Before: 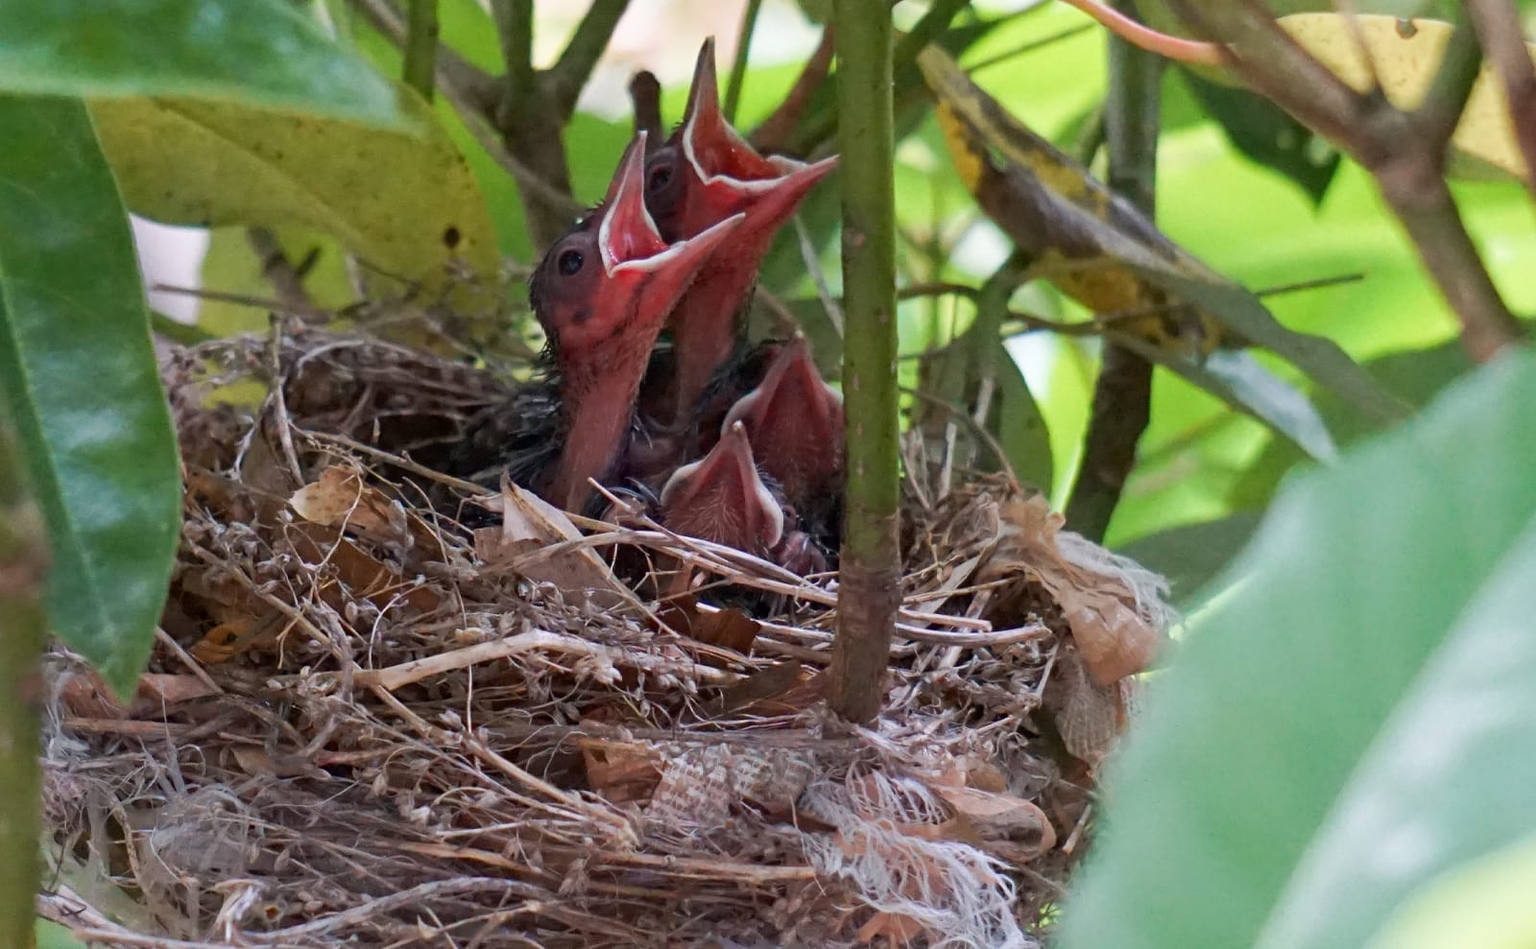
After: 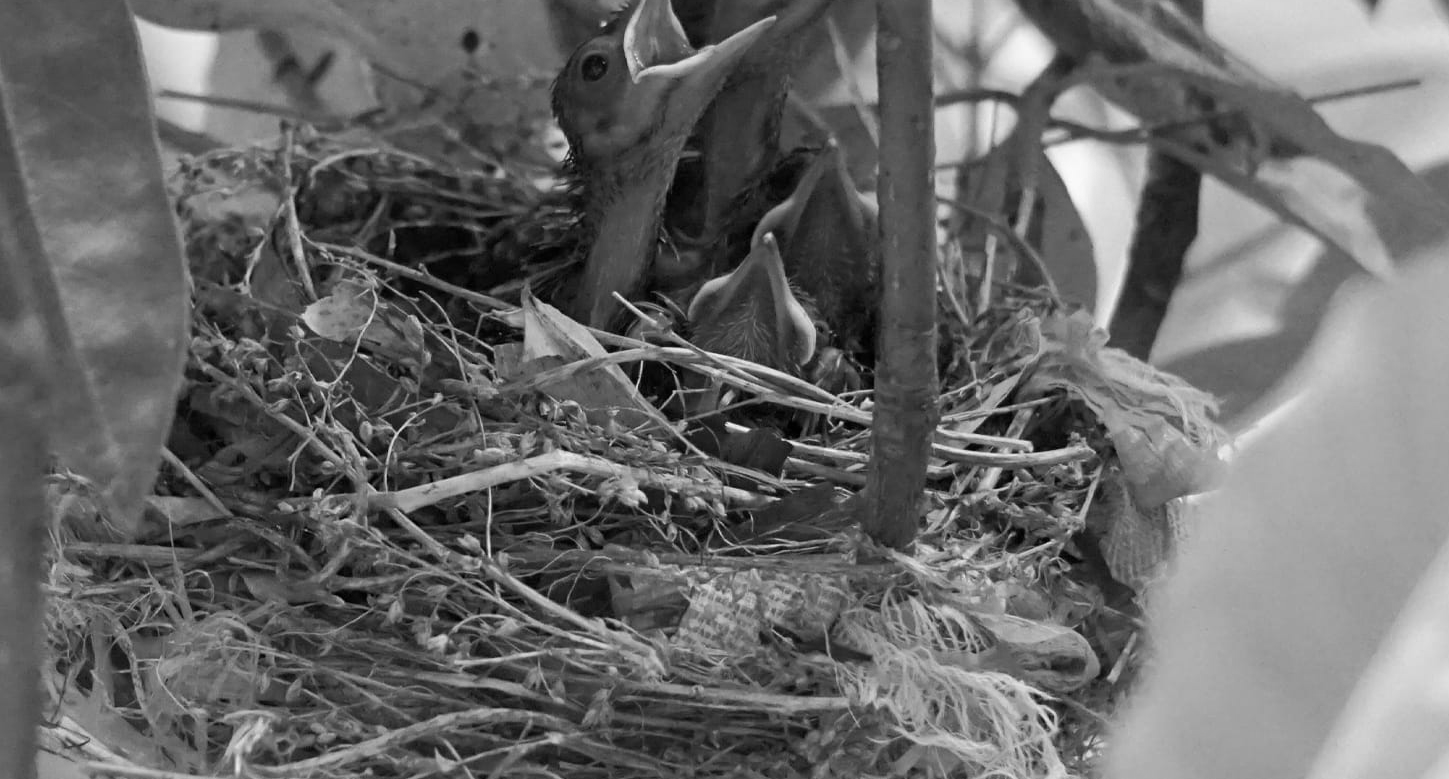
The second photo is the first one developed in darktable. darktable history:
crop: top 20.916%, right 9.437%, bottom 0.316%
monochrome: on, module defaults
